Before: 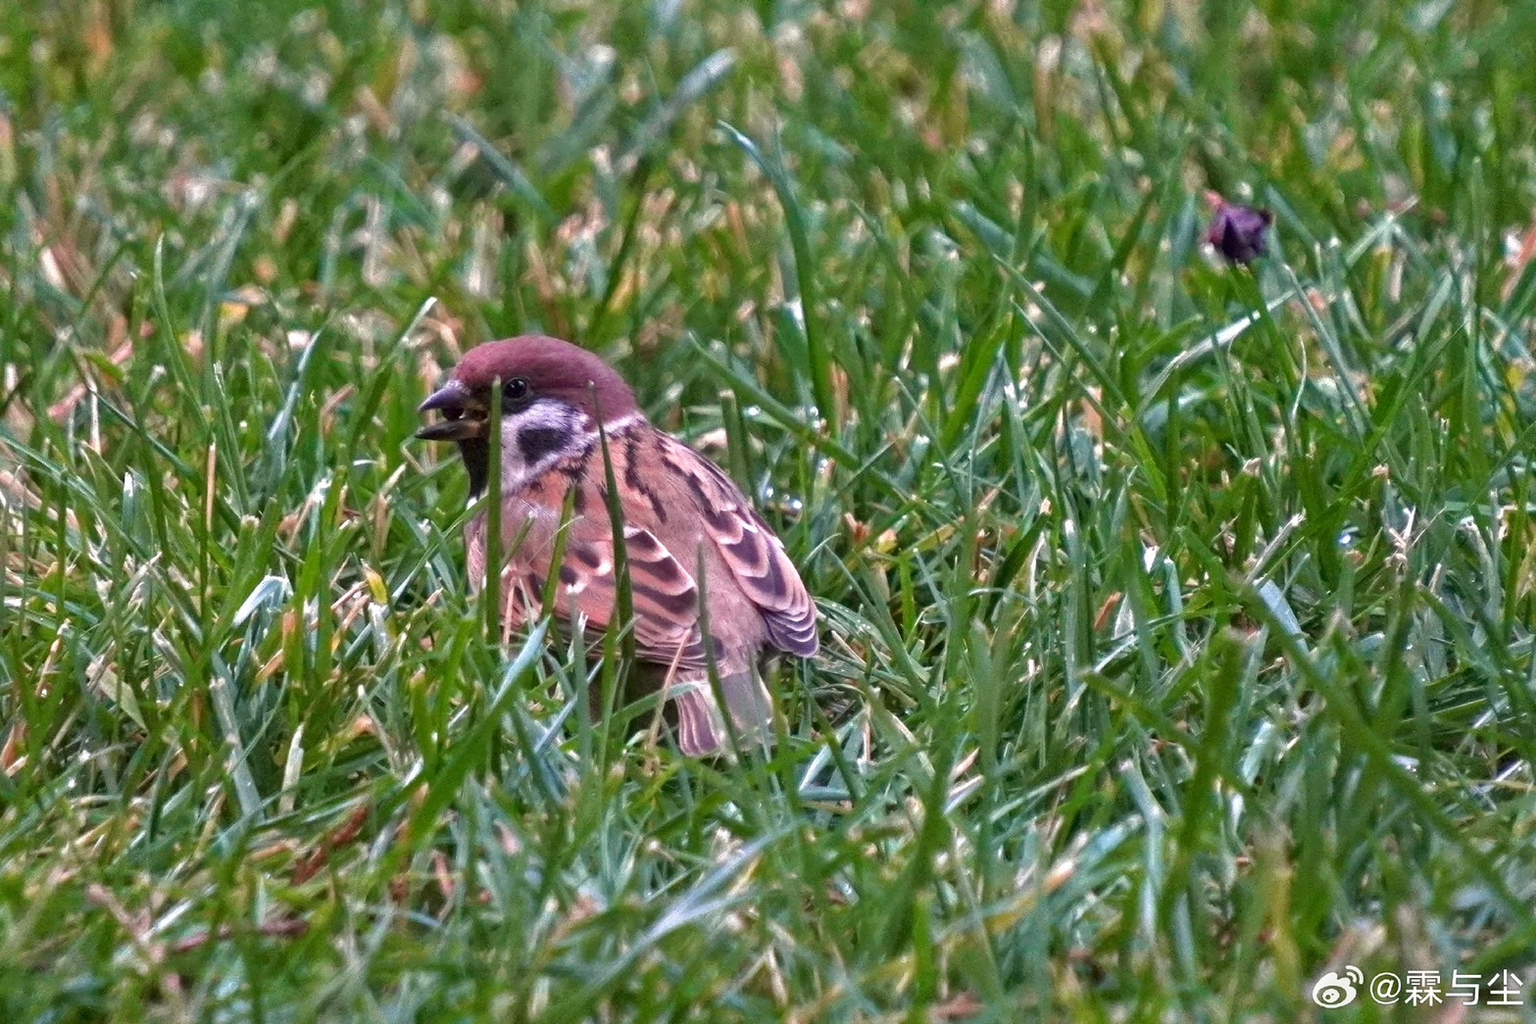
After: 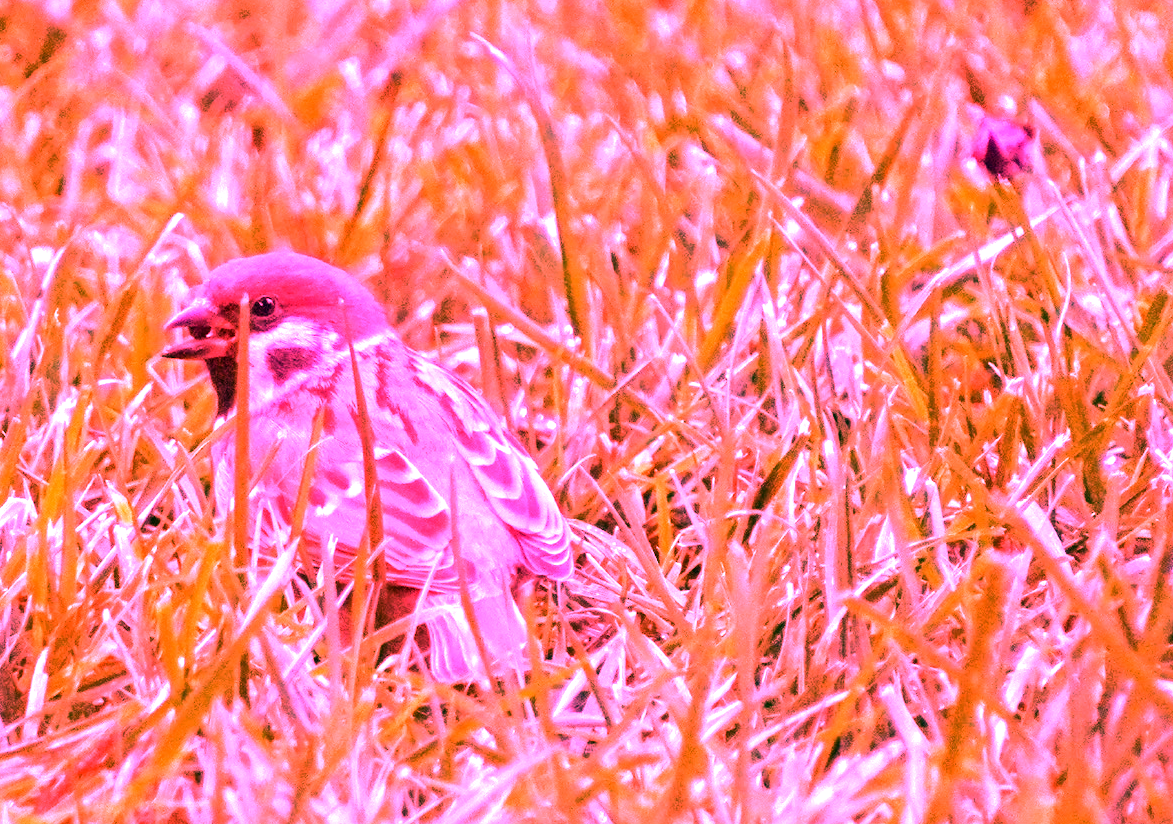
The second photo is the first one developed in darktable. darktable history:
crop: left 16.768%, top 8.653%, right 8.362%, bottom 12.485%
tone equalizer: -8 EV -0.417 EV, -7 EV -0.389 EV, -6 EV -0.333 EV, -5 EV -0.222 EV, -3 EV 0.222 EV, -2 EV 0.333 EV, -1 EV 0.389 EV, +0 EV 0.417 EV, edges refinement/feathering 500, mask exposure compensation -1.57 EV, preserve details no
white balance: red 4.26, blue 1.802
